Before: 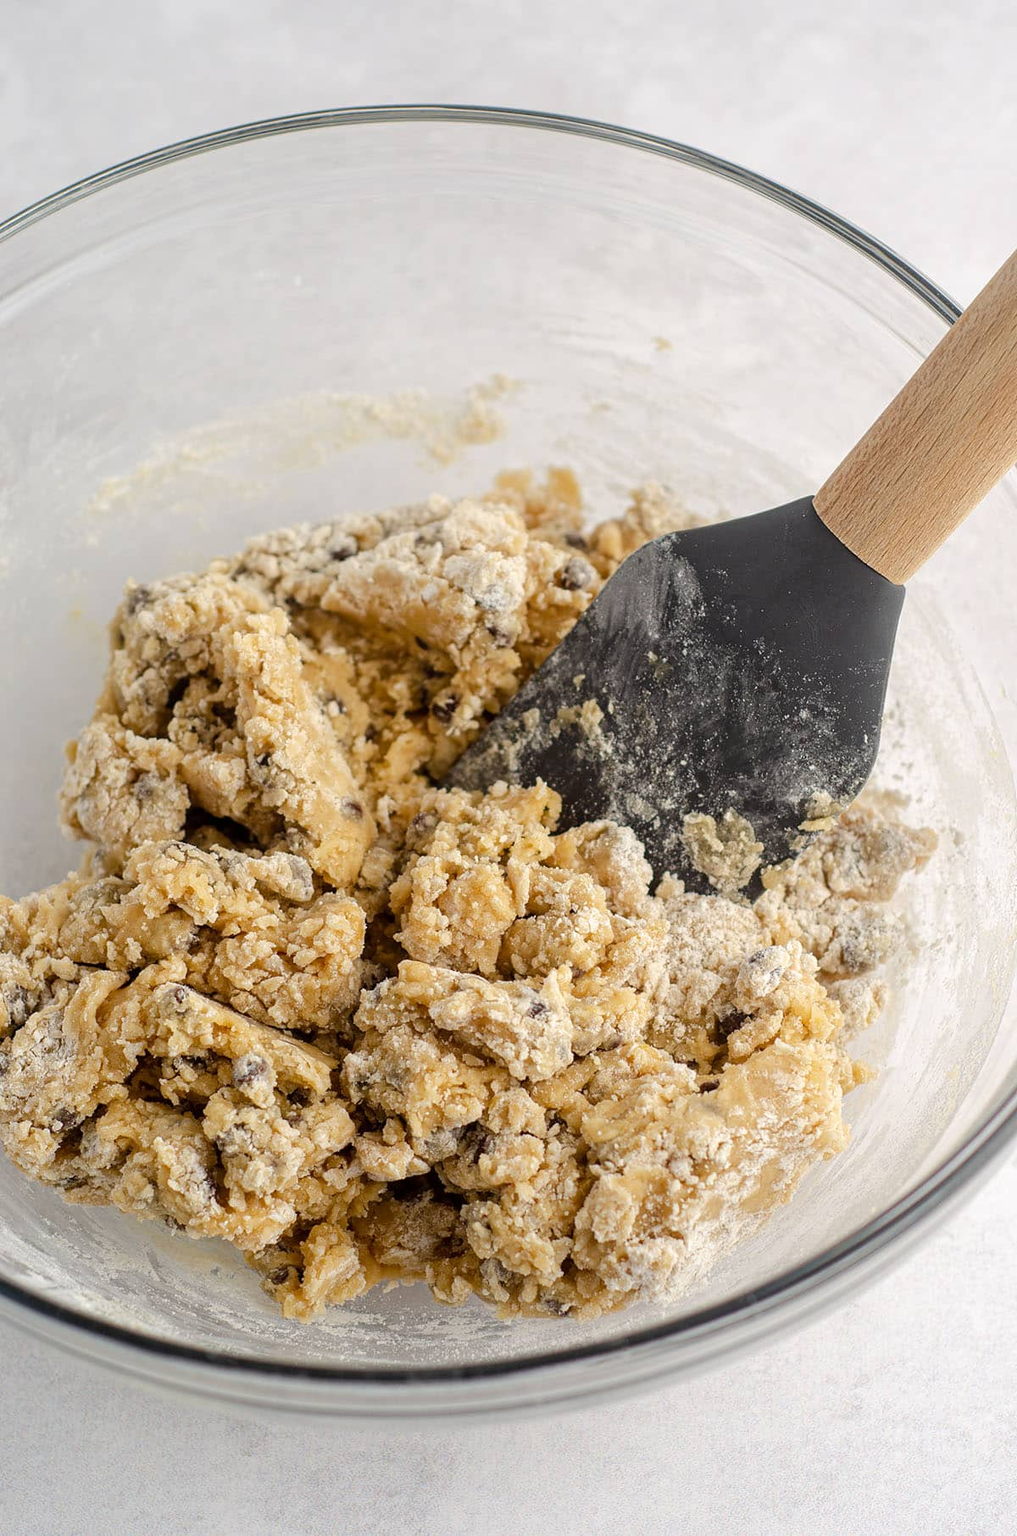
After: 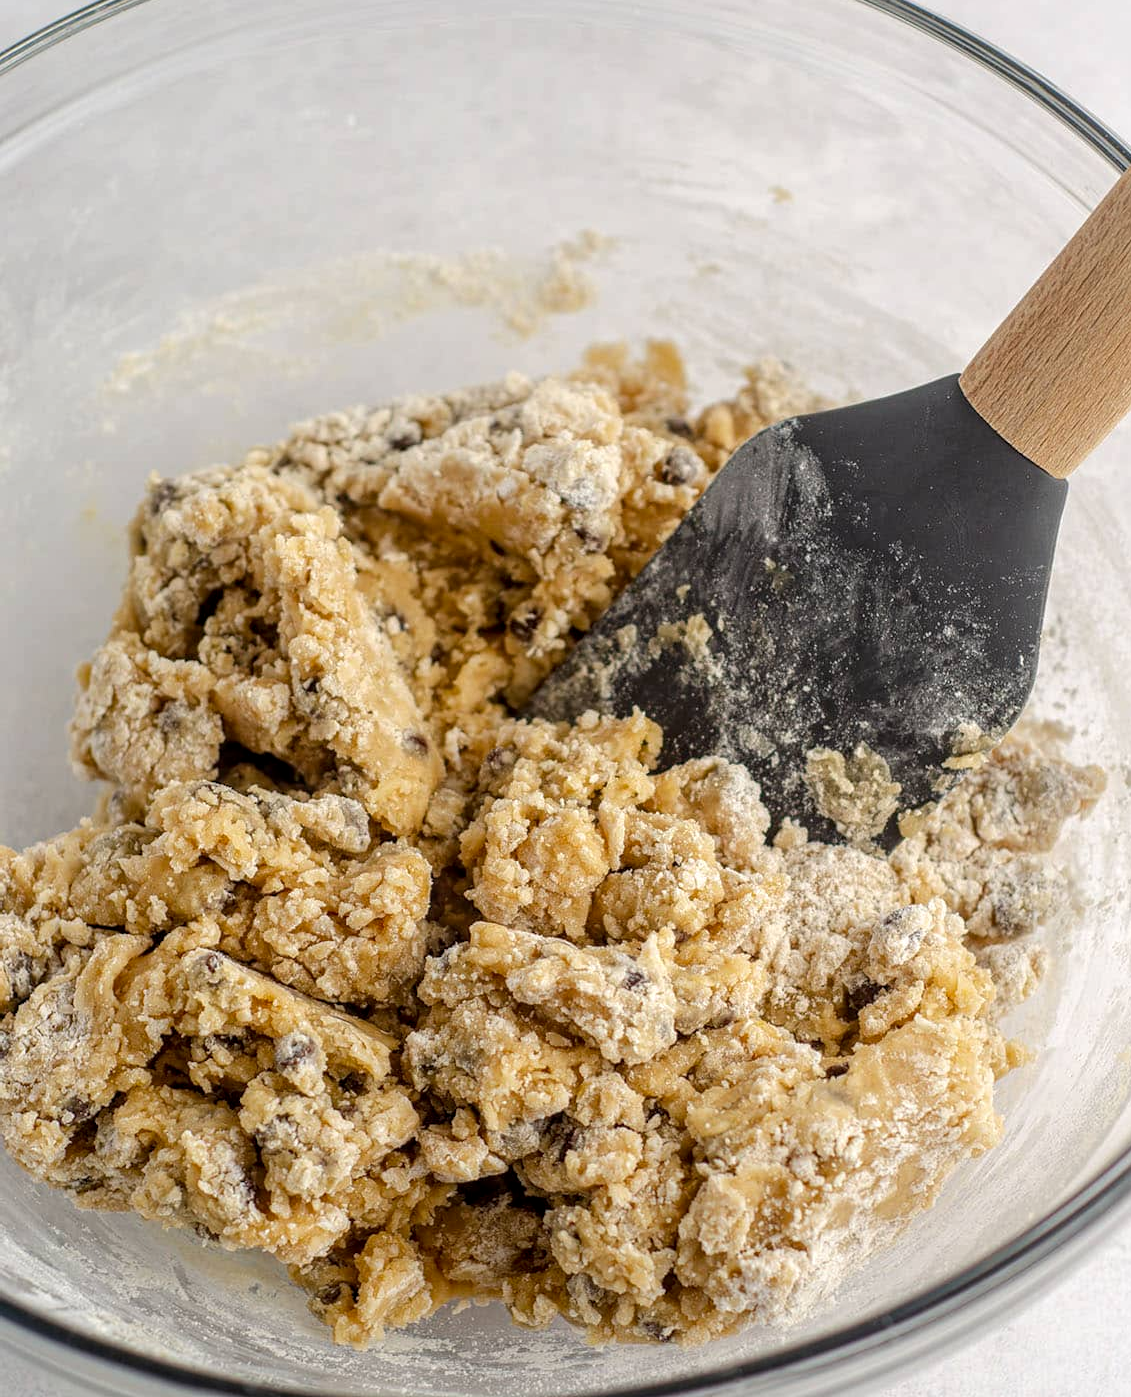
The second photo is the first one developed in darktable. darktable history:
tone equalizer: on, module defaults
local contrast: on, module defaults
contrast brightness saturation: contrast -0.02, brightness -0.01, saturation 0.03
crop and rotate: angle 0.03°, top 11.643%, right 5.651%, bottom 11.189%
